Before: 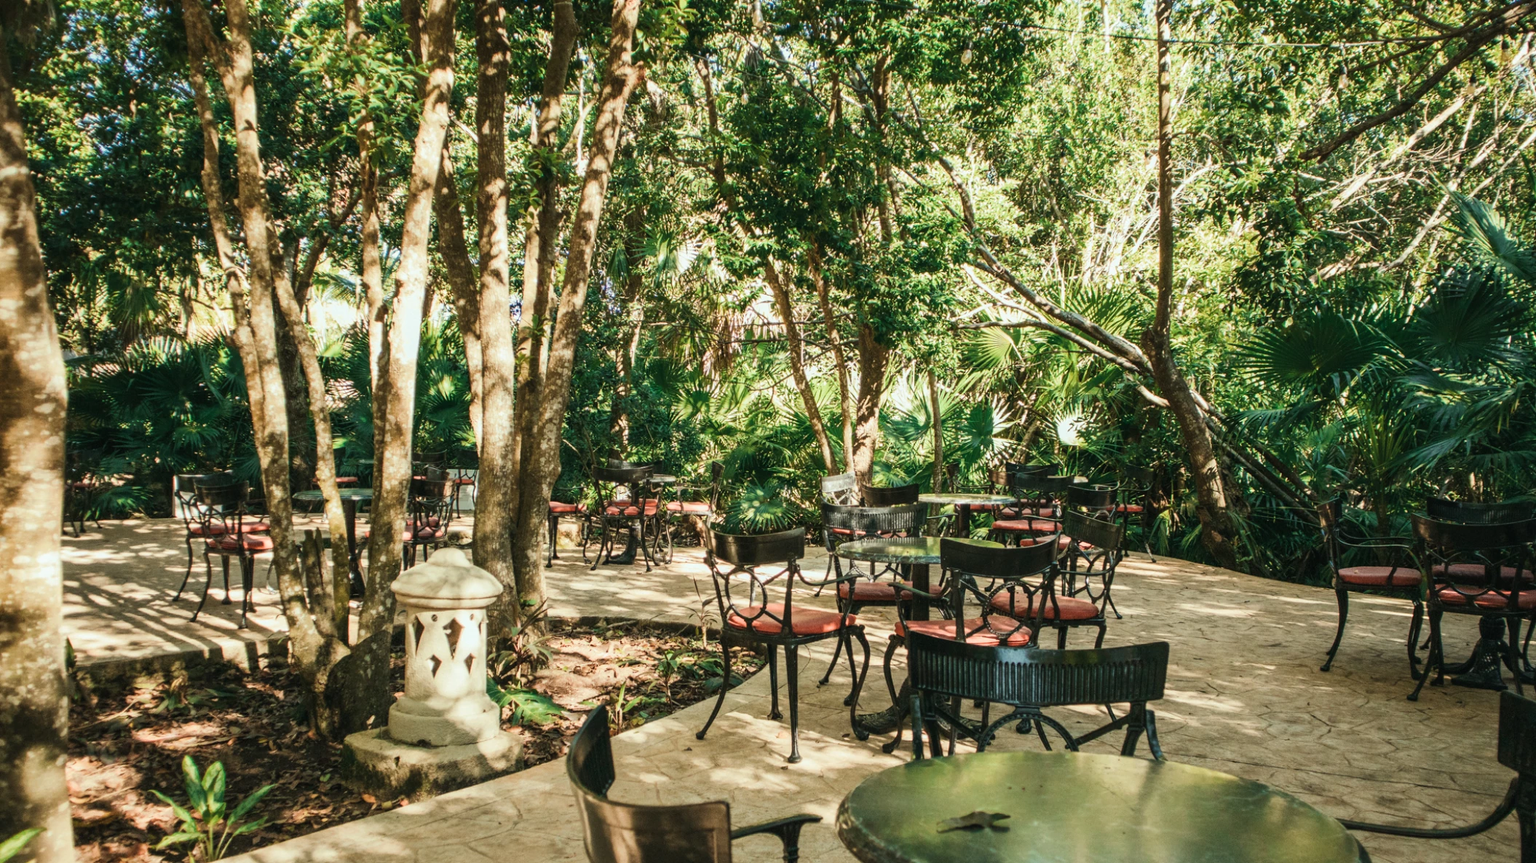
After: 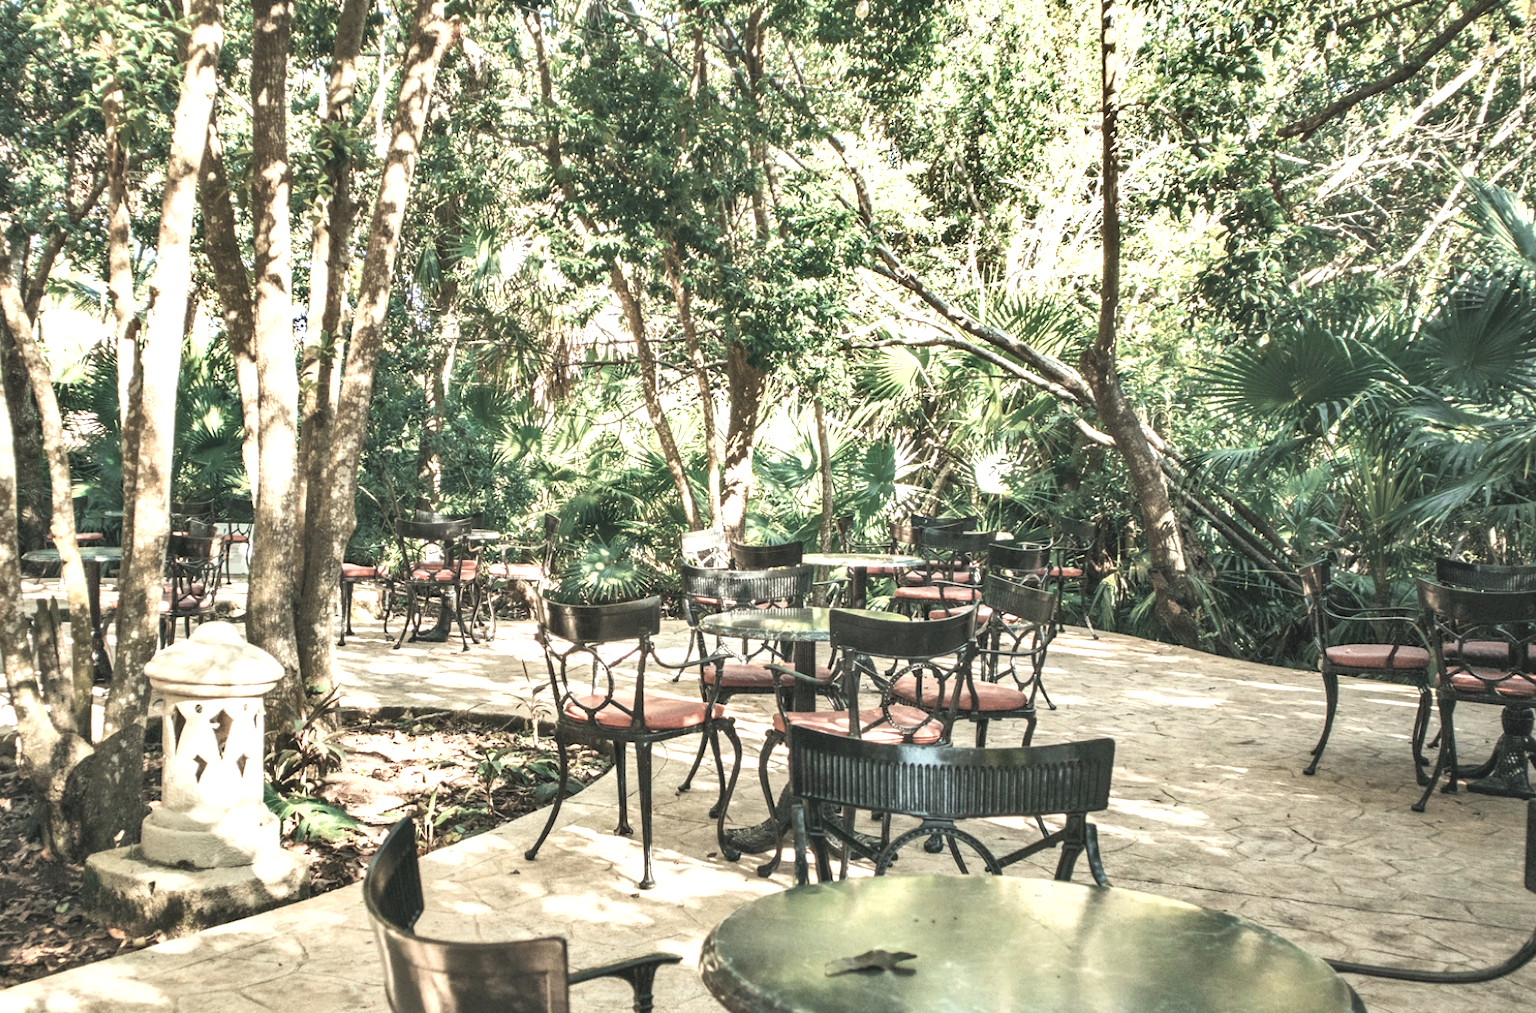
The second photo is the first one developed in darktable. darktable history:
crop and rotate: left 17.922%, top 5.746%, right 1.856%
contrast brightness saturation: brightness 0.182, saturation -0.485
shadows and highlights: soften with gaussian
exposure: exposure 1 EV, compensate highlight preservation false
